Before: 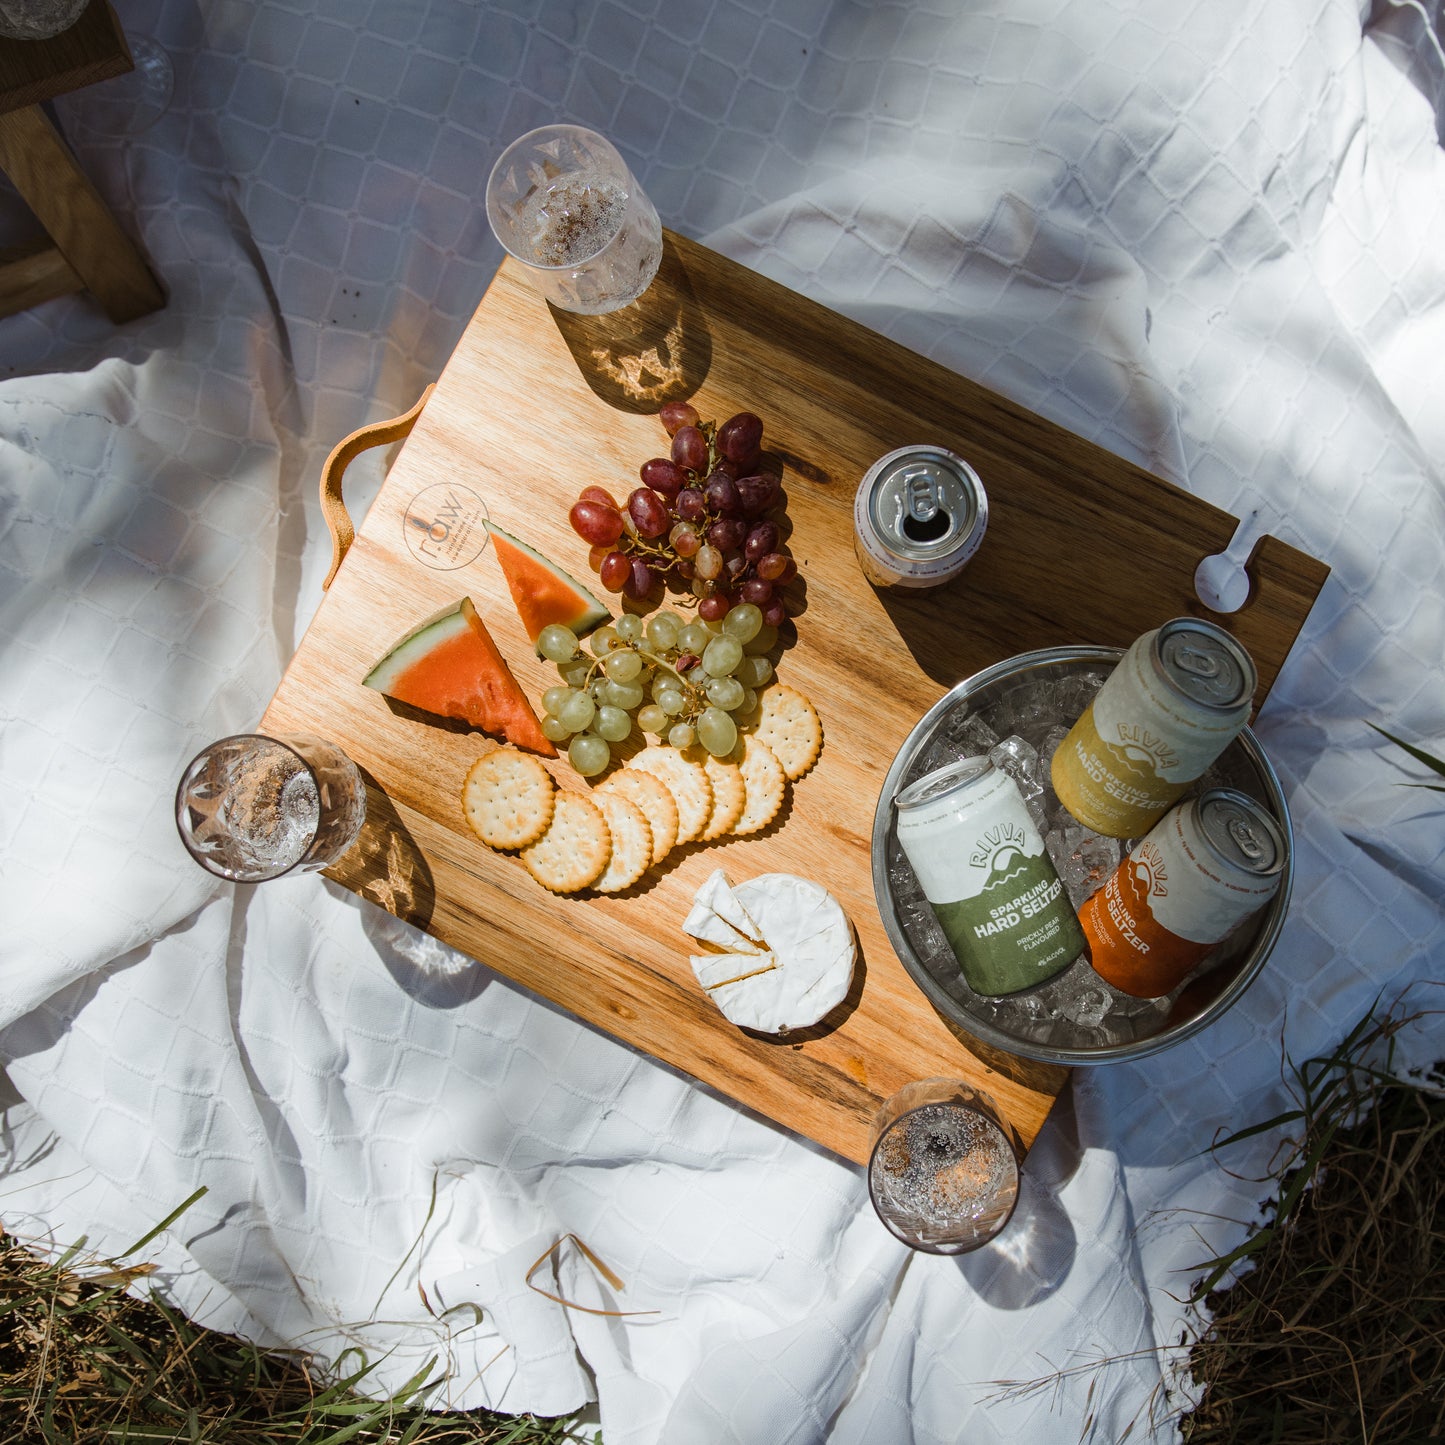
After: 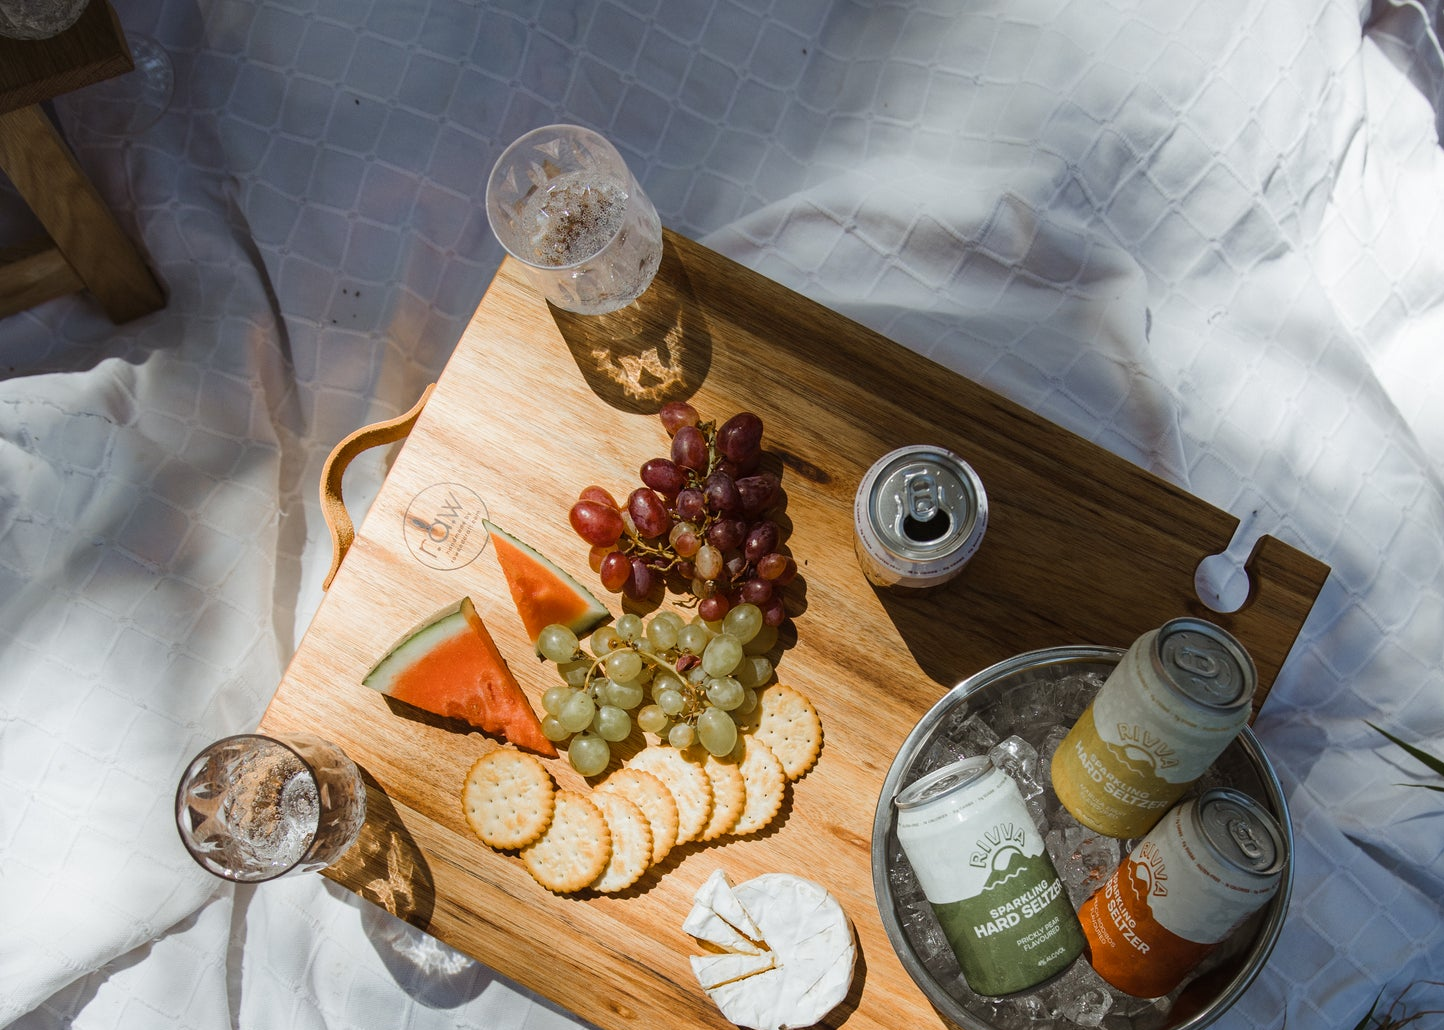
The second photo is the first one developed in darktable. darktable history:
crop: right 0.001%, bottom 28.665%
